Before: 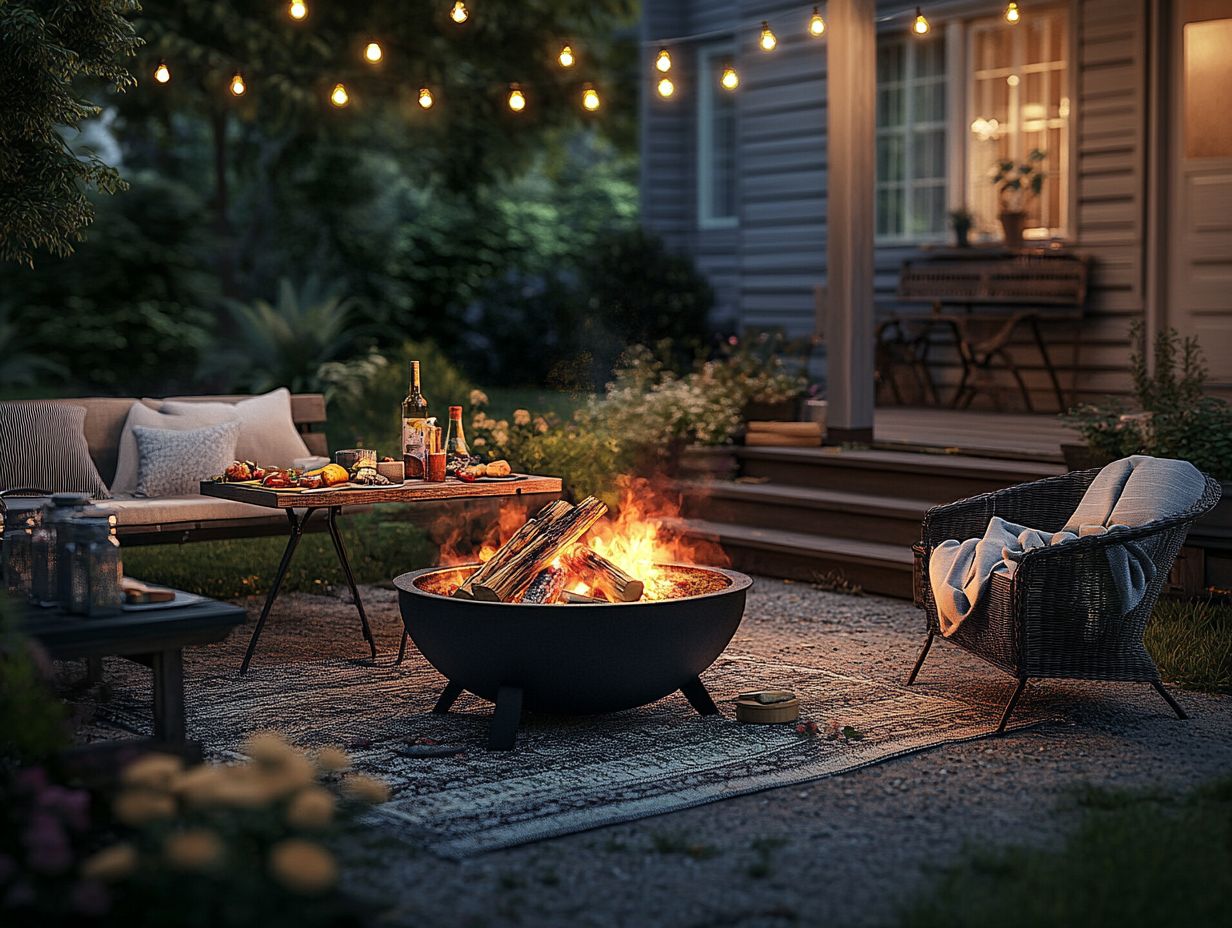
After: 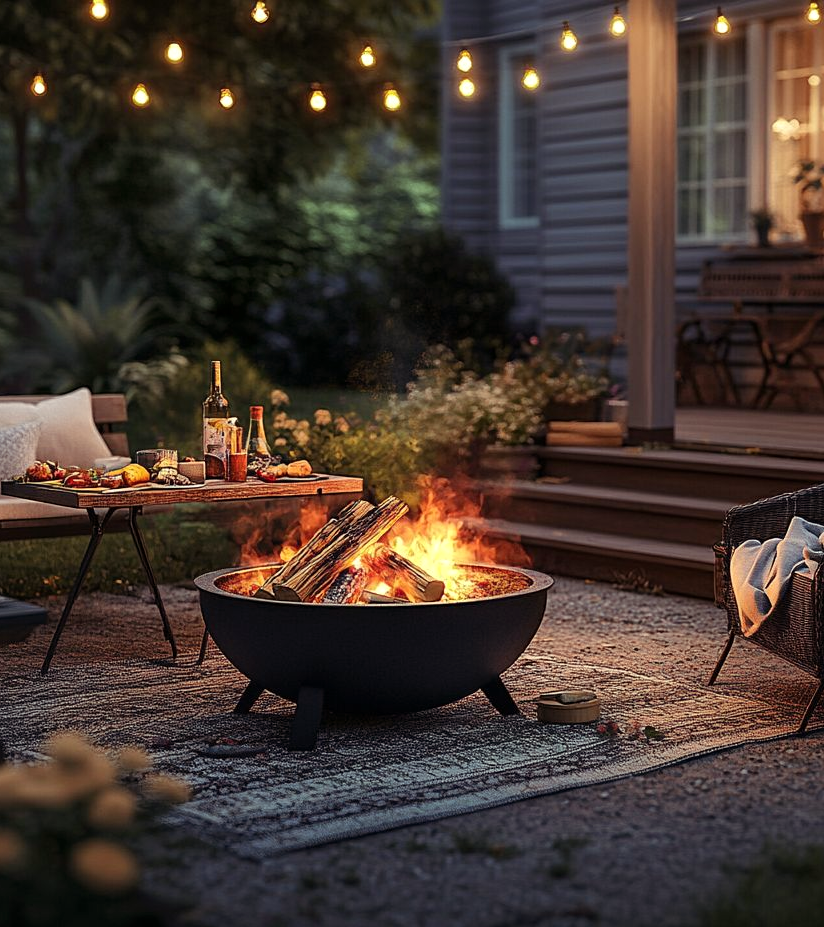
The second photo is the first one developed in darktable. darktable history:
crop and rotate: left 16.194%, right 16.849%
color balance rgb: shadows lift › chroma 4.723%, shadows lift › hue 25.6°, highlights gain › luminance 5.949%, highlights gain › chroma 2.499%, highlights gain › hue 88.43°, linear chroma grading › global chroma -1.262%, perceptual saturation grading › global saturation 0.597%
